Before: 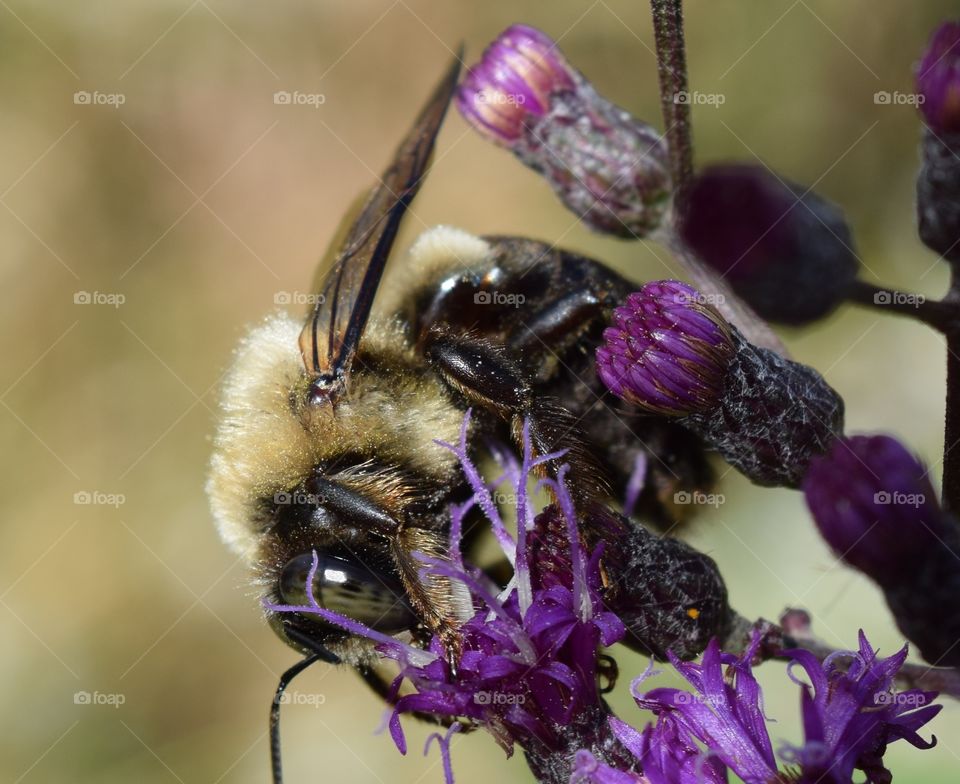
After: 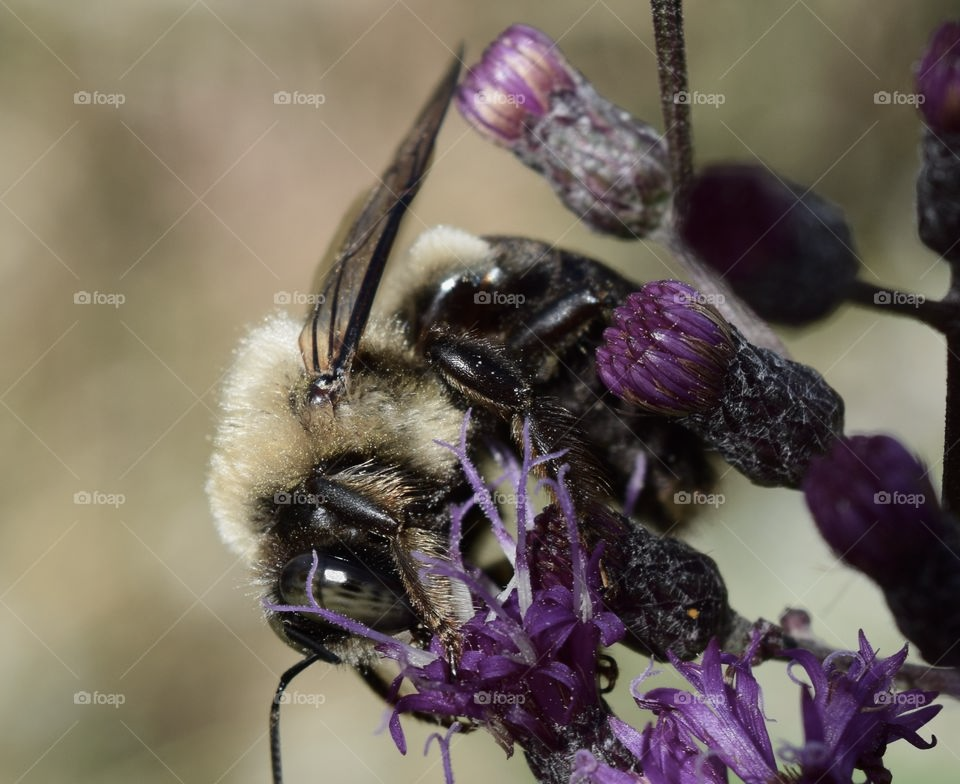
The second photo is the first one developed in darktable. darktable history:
contrast brightness saturation: contrast 0.095, saturation -0.361
shadows and highlights: shadows -20.23, white point adjustment -1.88, highlights -35.02
